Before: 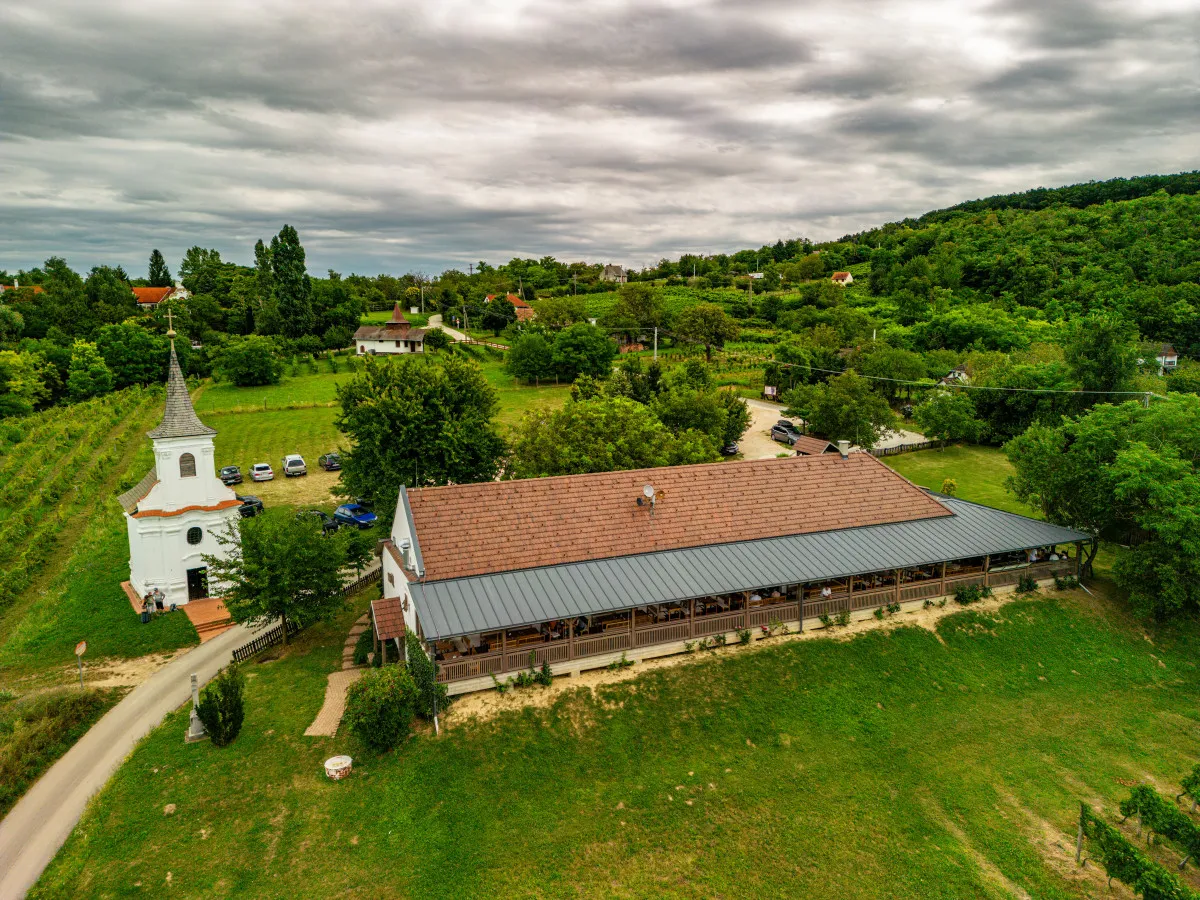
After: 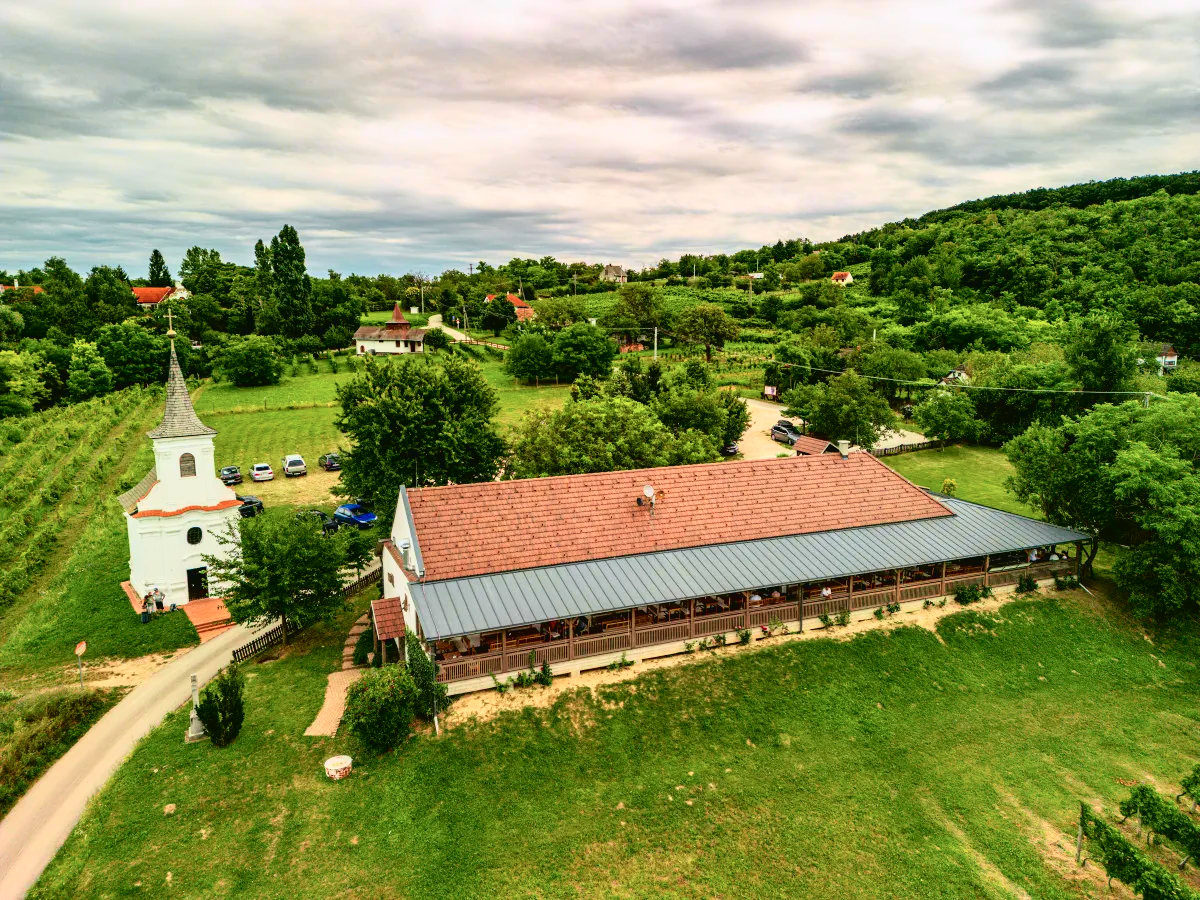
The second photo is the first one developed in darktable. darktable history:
white balance: red 1.004, blue 1.024
tone curve: curves: ch0 [(0.003, 0.032) (0.037, 0.037) (0.142, 0.117) (0.279, 0.311) (0.405, 0.49) (0.526, 0.651) (0.722, 0.857) (0.875, 0.946) (1, 0.98)]; ch1 [(0, 0) (0.305, 0.325) (0.453, 0.437) (0.482, 0.474) (0.501, 0.498) (0.515, 0.523) (0.559, 0.591) (0.6, 0.643) (0.656, 0.707) (1, 1)]; ch2 [(0, 0) (0.323, 0.277) (0.424, 0.396) (0.479, 0.484) (0.499, 0.502) (0.515, 0.537) (0.573, 0.602) (0.653, 0.675) (0.75, 0.756) (1, 1)], color space Lab, independent channels, preserve colors none
